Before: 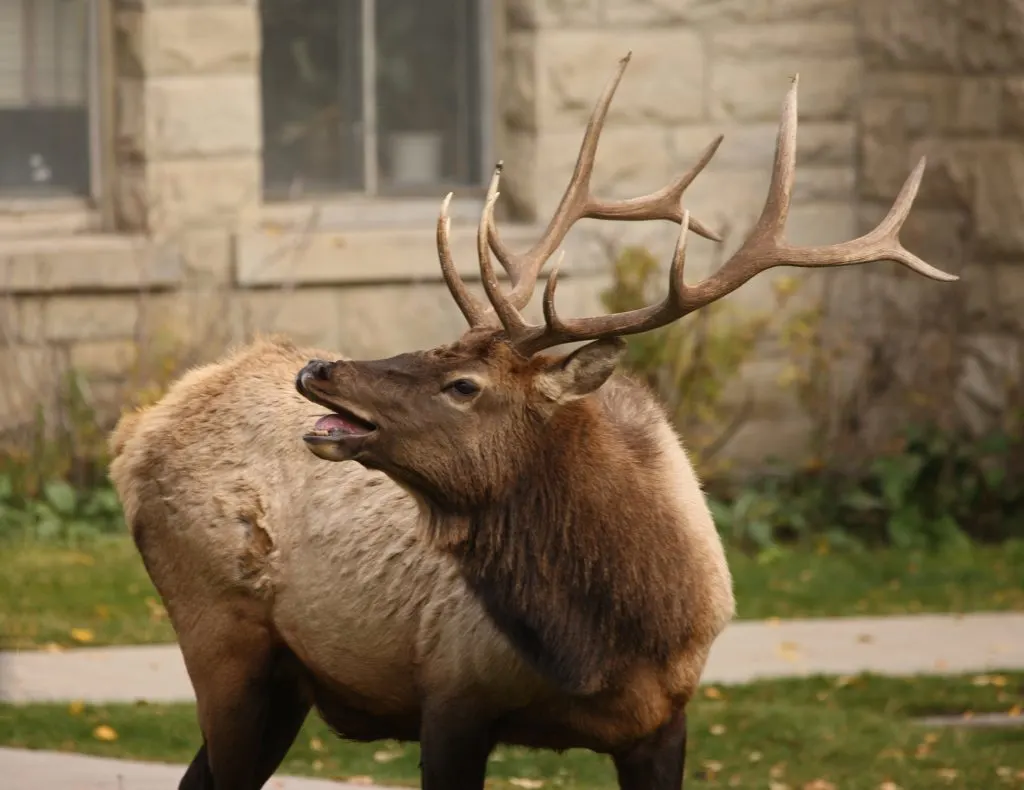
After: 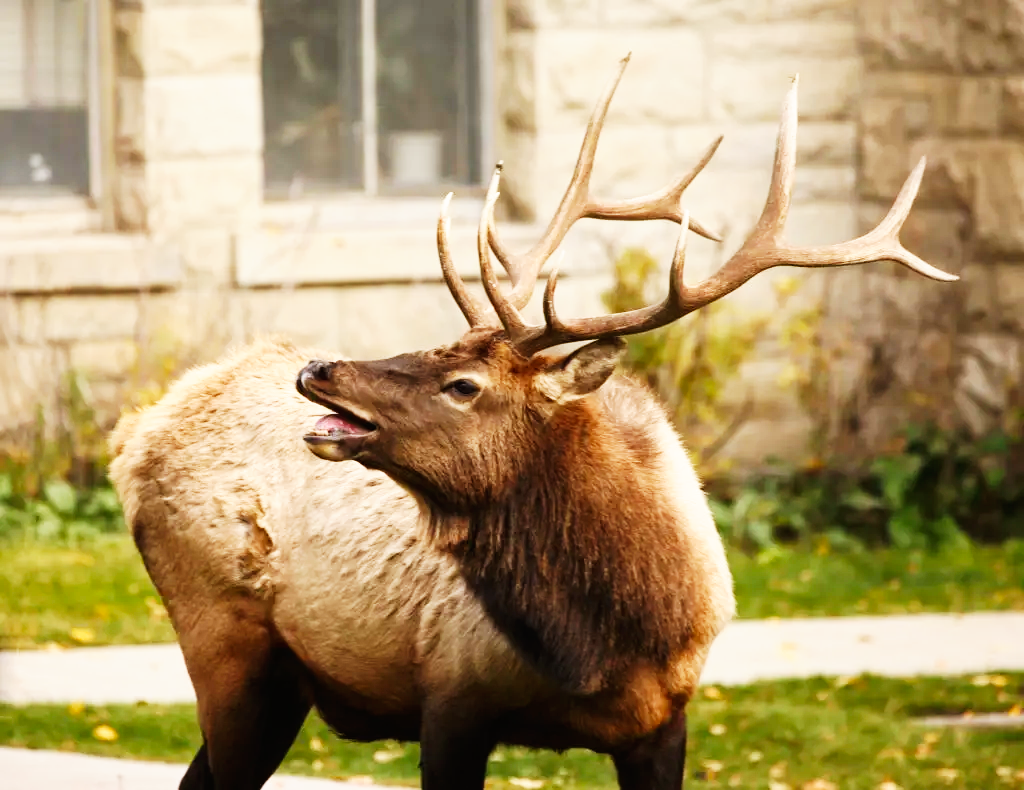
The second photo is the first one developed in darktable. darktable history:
base curve: curves: ch0 [(0, 0) (0.007, 0.004) (0.027, 0.03) (0.046, 0.07) (0.207, 0.54) (0.442, 0.872) (0.673, 0.972) (1, 1)], preserve colors none
exposure: compensate exposure bias true, compensate highlight preservation false
